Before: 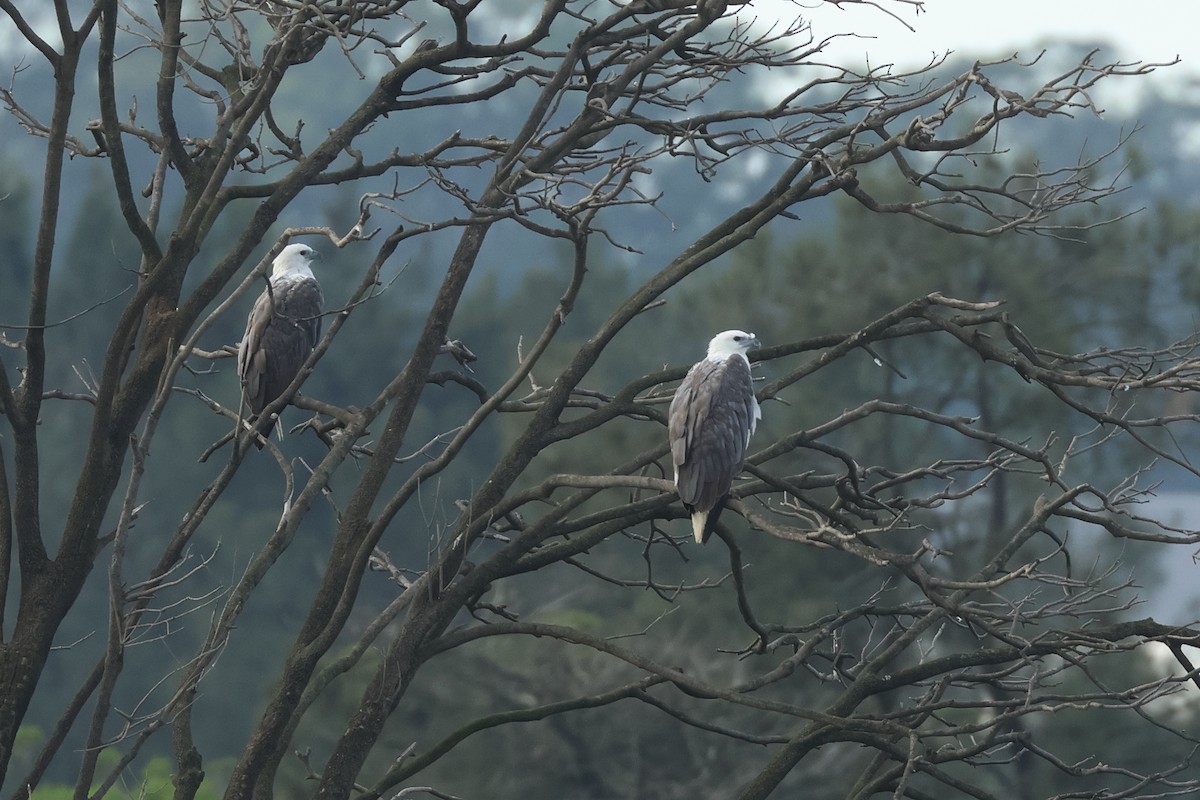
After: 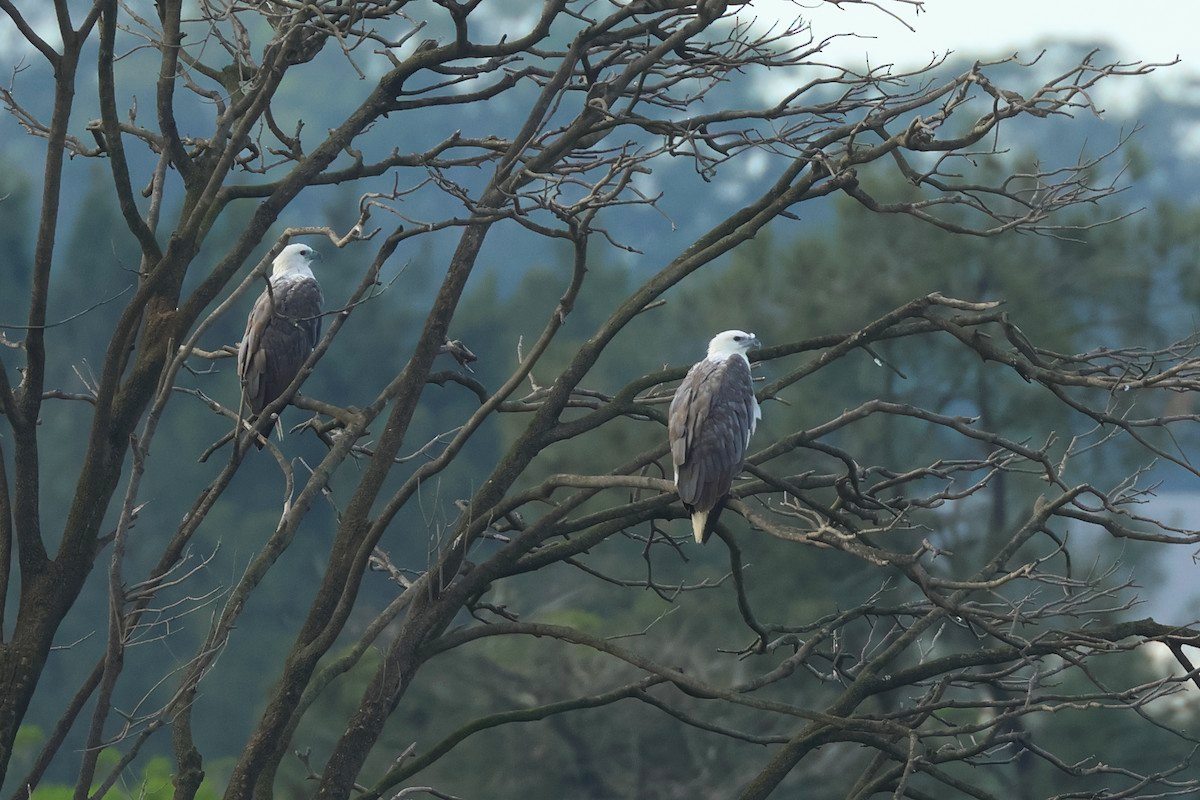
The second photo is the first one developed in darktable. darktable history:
color balance rgb: linear chroma grading › global chroma 9.851%, perceptual saturation grading › global saturation 25.511%
